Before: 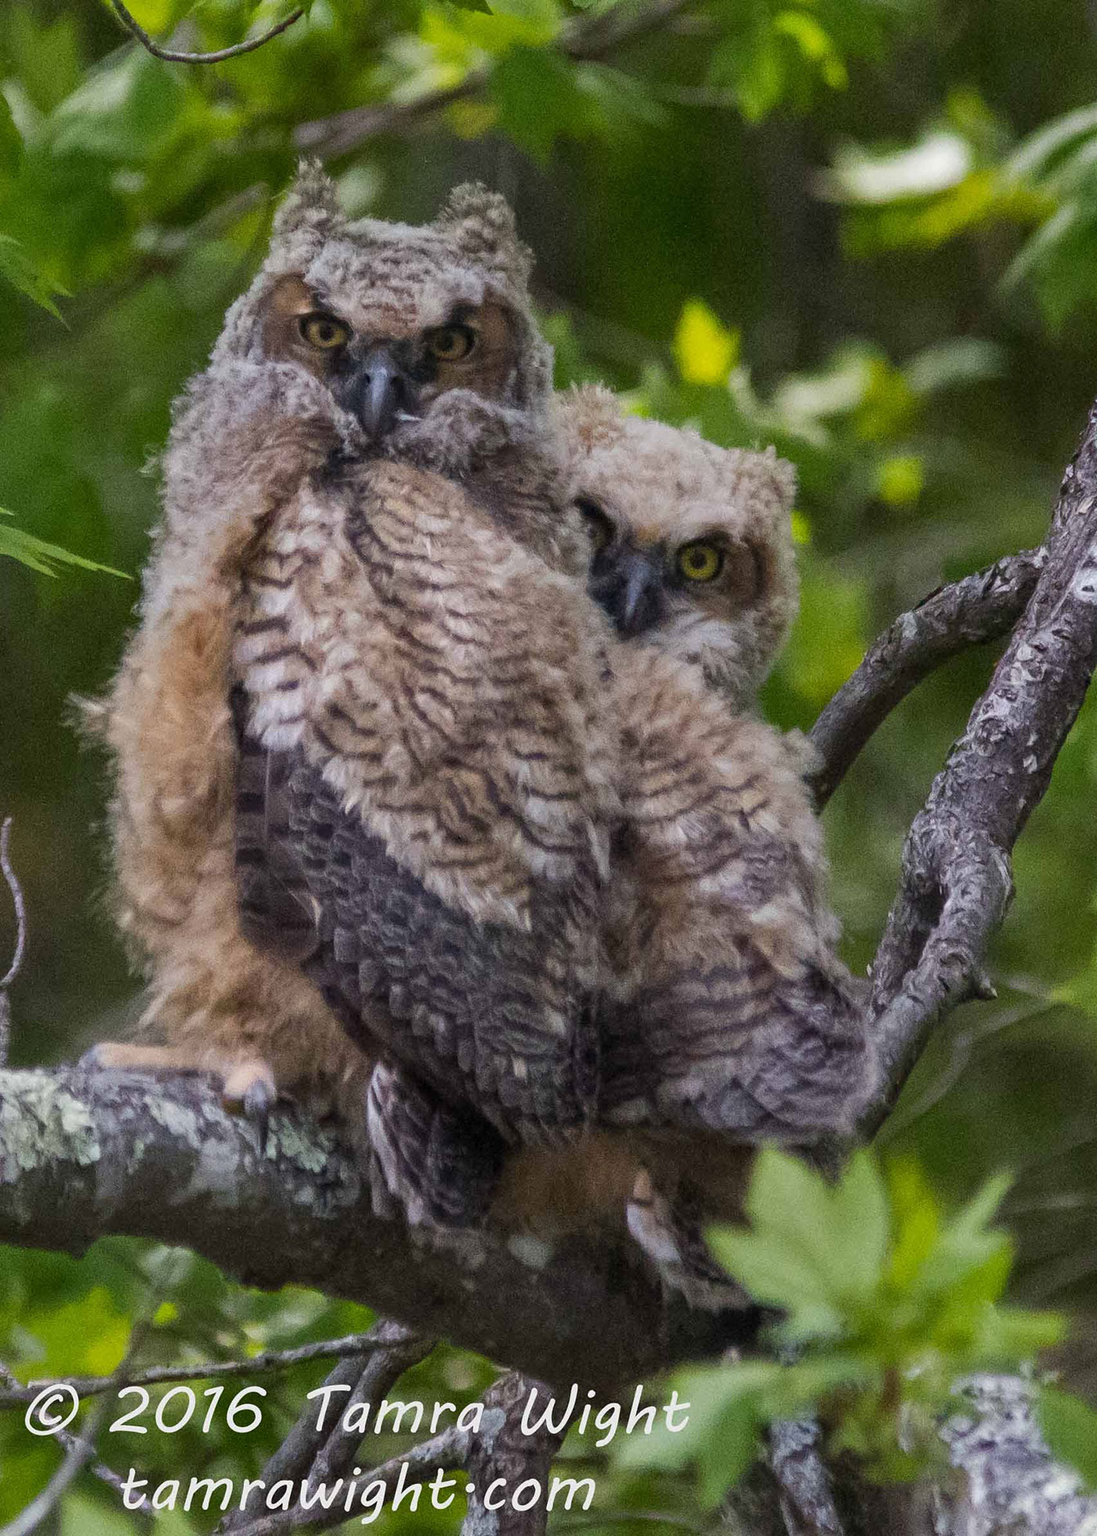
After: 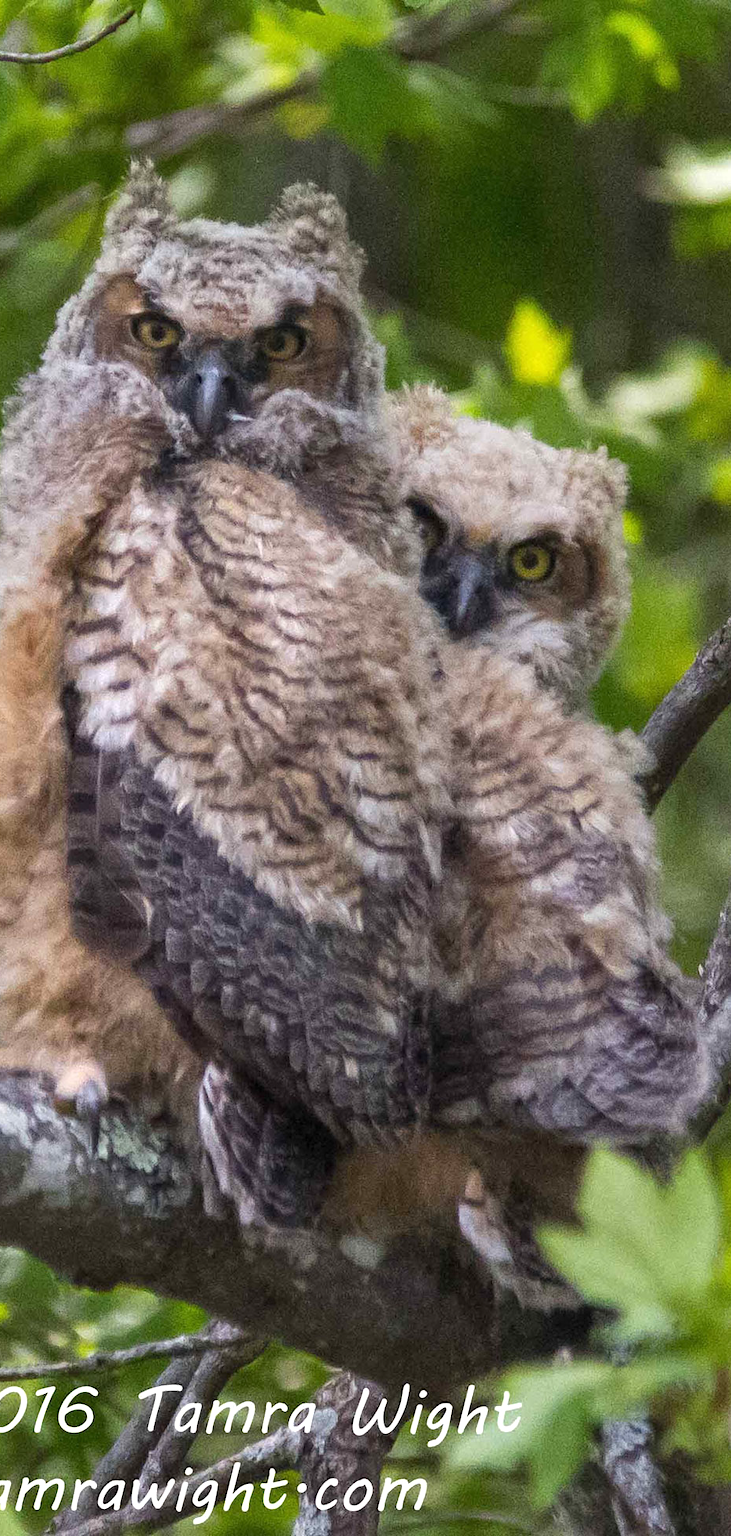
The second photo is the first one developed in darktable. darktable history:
crop: left 15.427%, right 17.92%
exposure: black level correction 0, exposure 0.499 EV, compensate highlight preservation false
